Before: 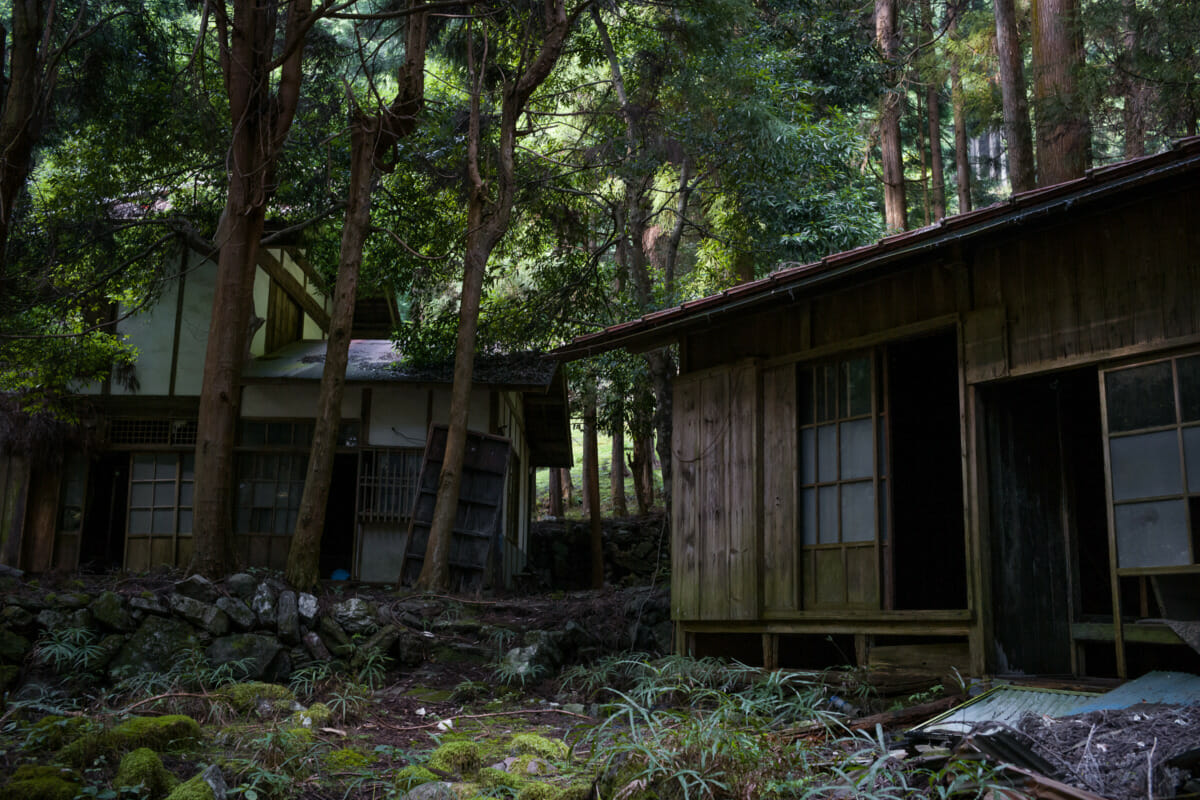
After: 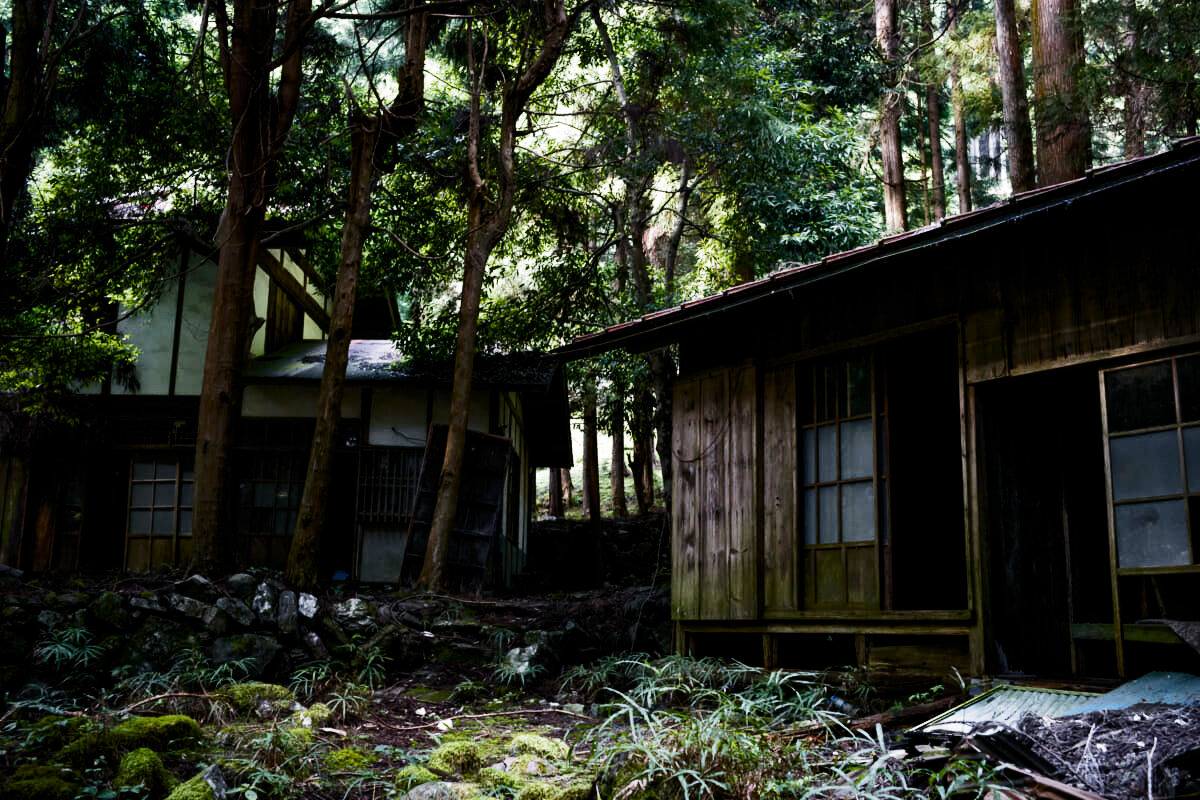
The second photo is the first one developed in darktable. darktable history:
filmic rgb: black relative exposure -4.92 EV, white relative exposure 2.83 EV, hardness 3.69, preserve chrominance no, color science v5 (2021), contrast in shadows safe, contrast in highlights safe
contrast brightness saturation: contrast 0.271
exposure: black level correction 0, exposure 0.9 EV, compensate highlight preservation false
